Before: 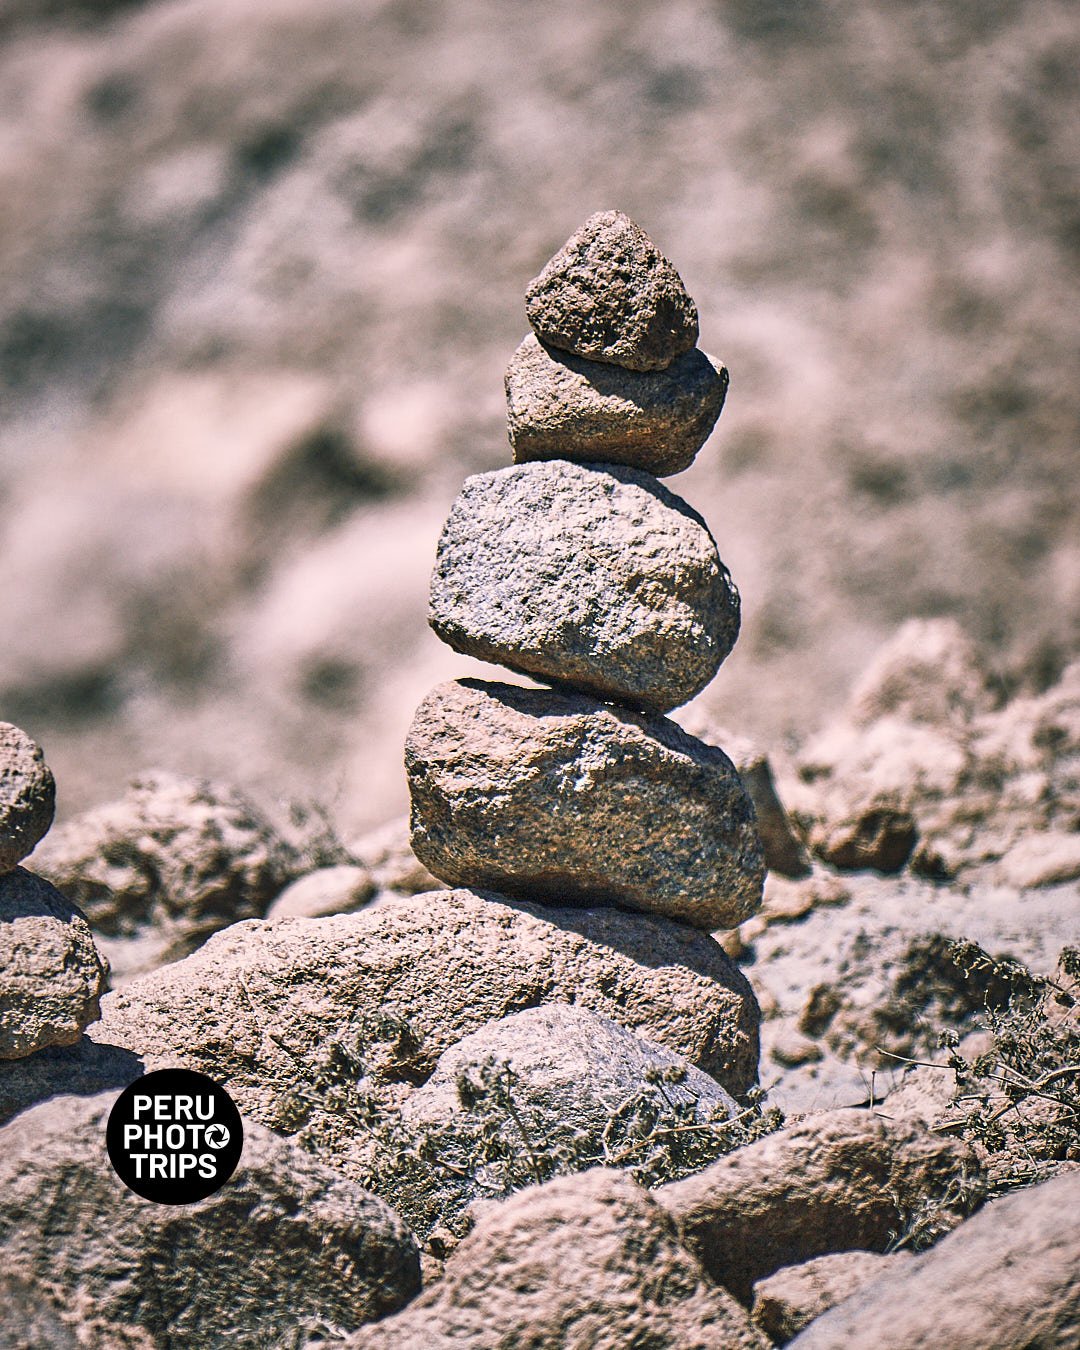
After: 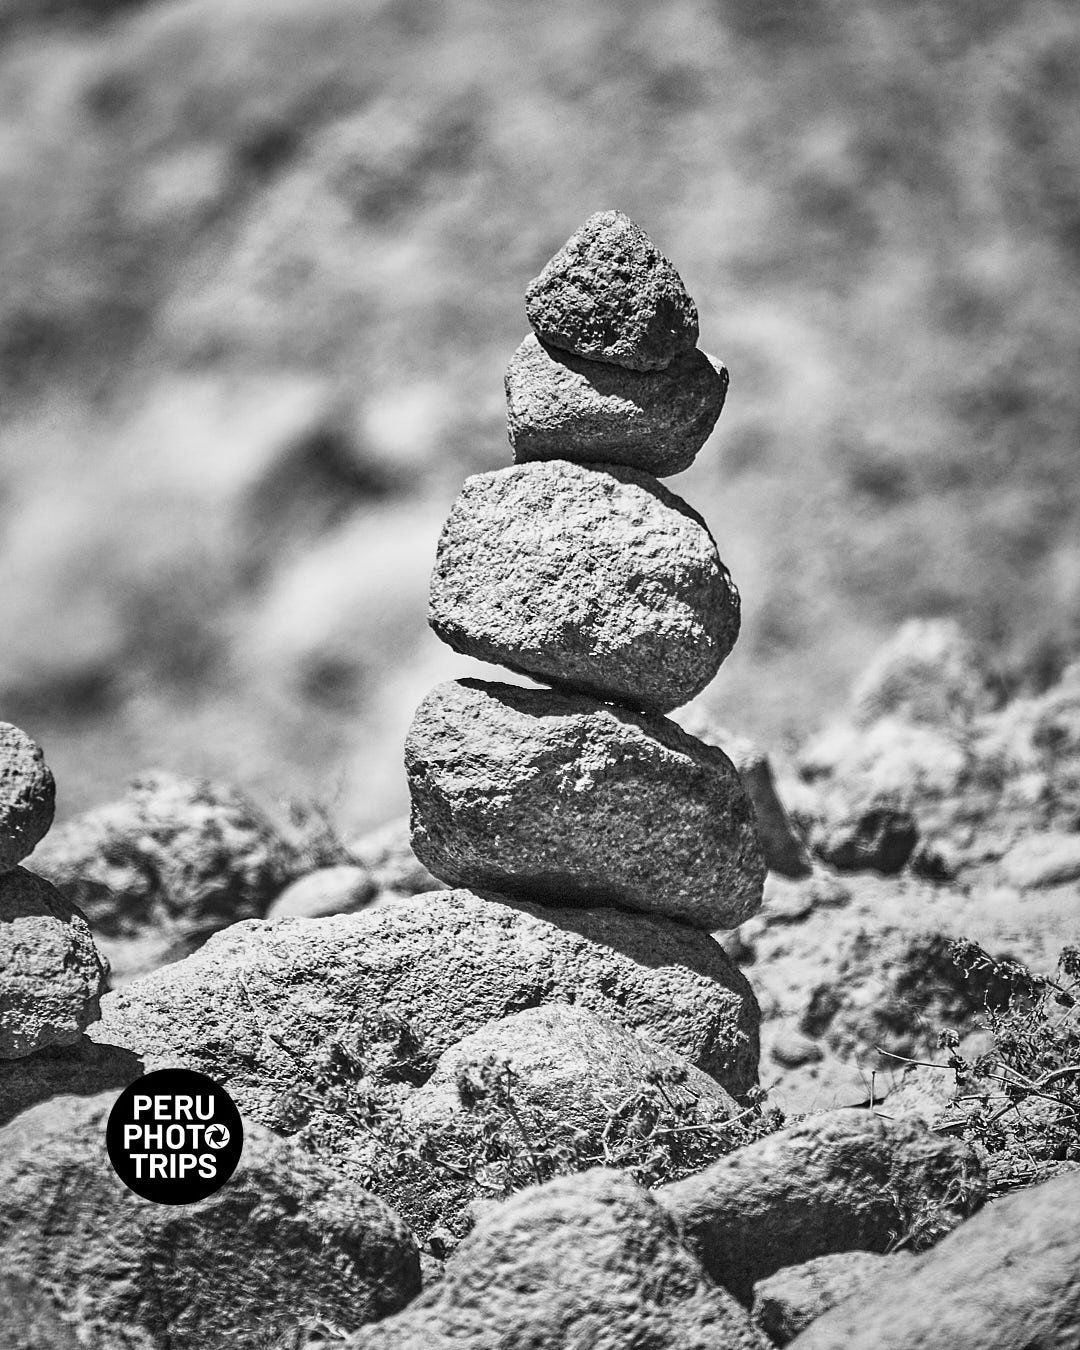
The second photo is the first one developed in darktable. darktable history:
white balance: red 0.984, blue 1.059
monochrome: on, module defaults
